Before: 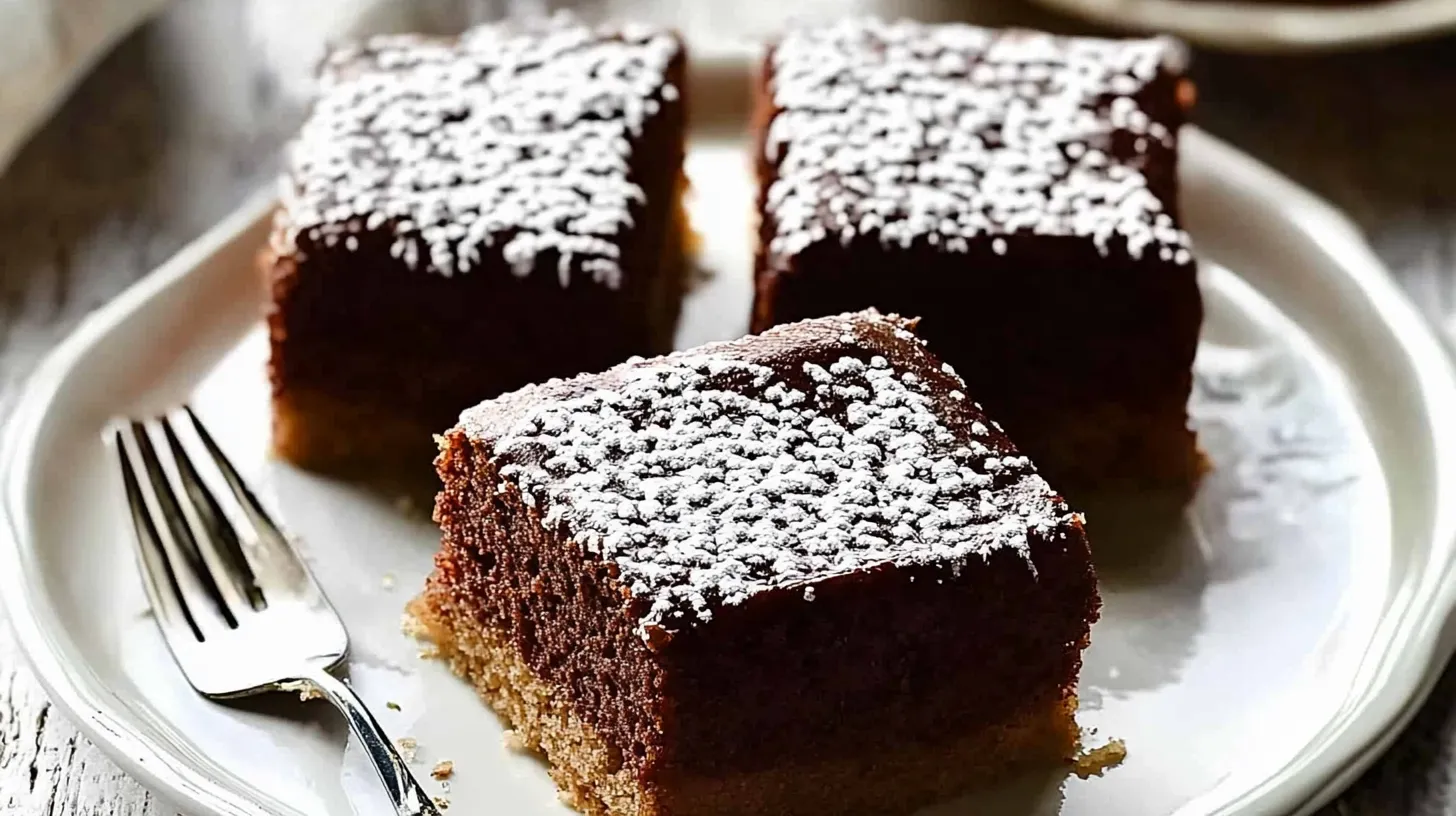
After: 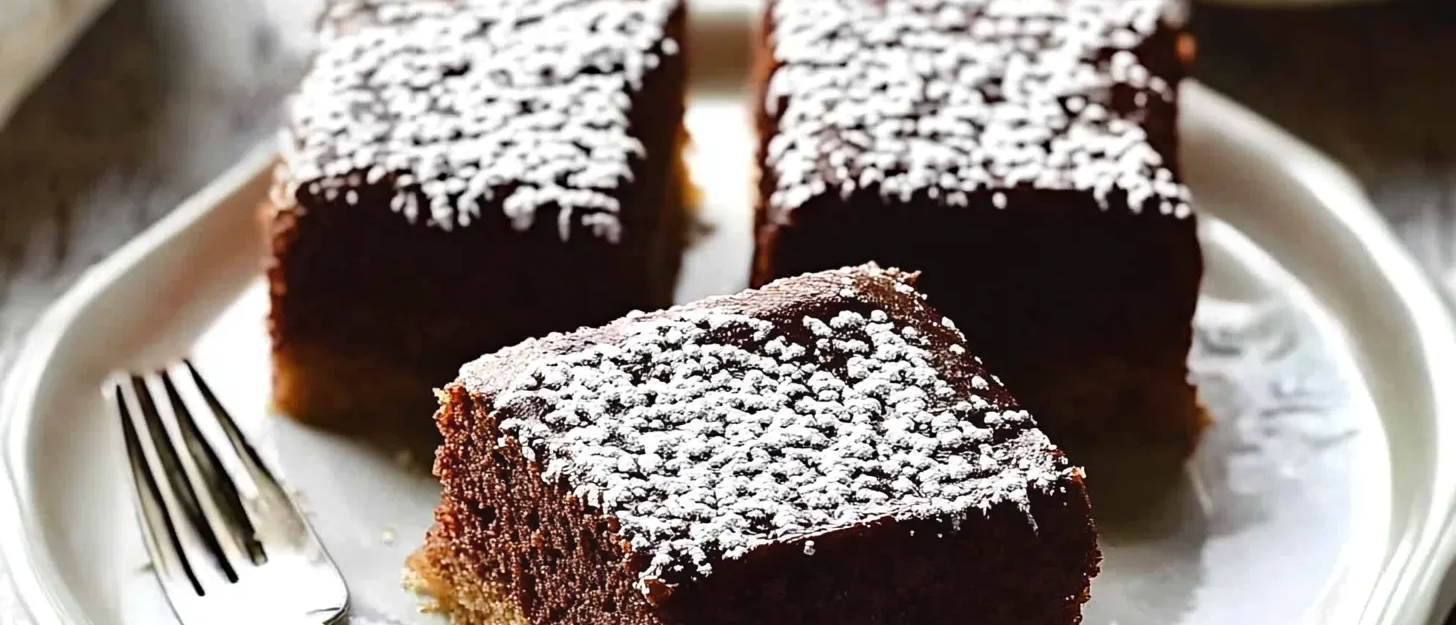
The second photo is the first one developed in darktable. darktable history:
exposure: black level correction -0.003, exposure 0.04 EV, compensate highlight preservation false
crop: top 5.667%, bottom 17.637%
haze removal: strength 0.1, compatibility mode true, adaptive false
